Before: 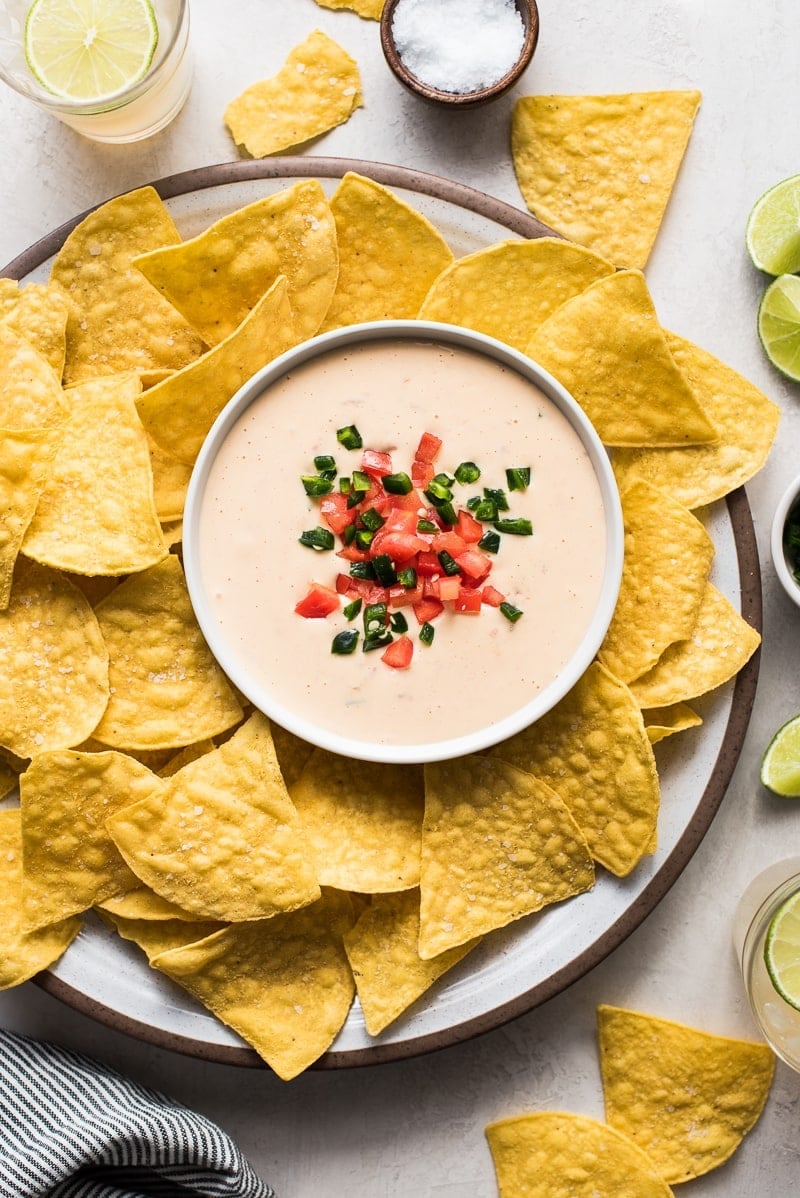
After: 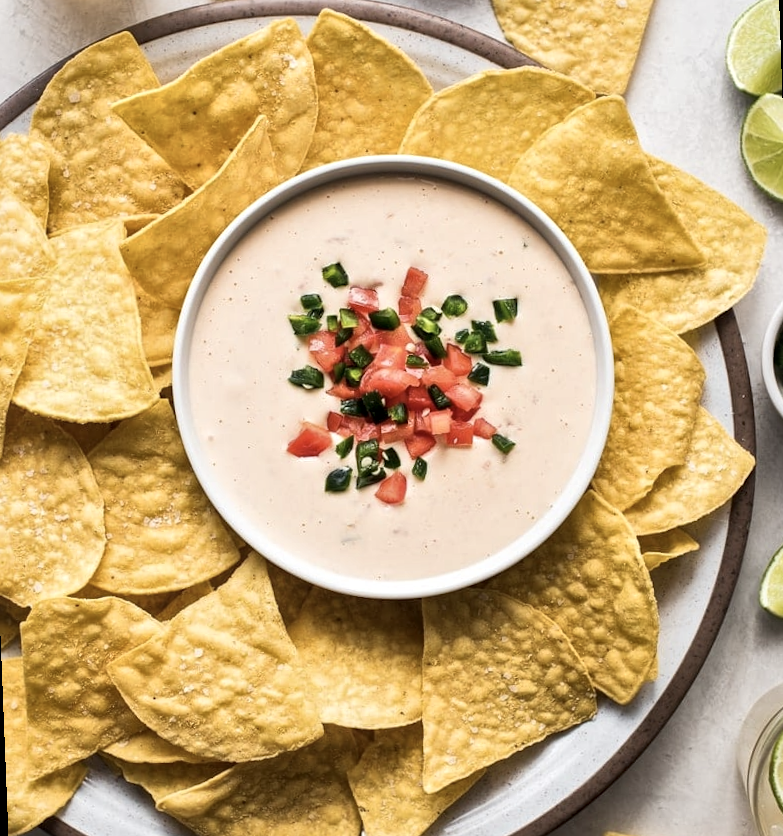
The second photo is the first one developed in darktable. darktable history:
crop: top 11.038%, bottom 13.962%
color correction: saturation 0.8
rotate and perspective: rotation -2.12°, lens shift (vertical) 0.009, lens shift (horizontal) -0.008, automatic cropping original format, crop left 0.036, crop right 0.964, crop top 0.05, crop bottom 0.959
local contrast: mode bilateral grid, contrast 20, coarseness 20, detail 150%, midtone range 0.2
